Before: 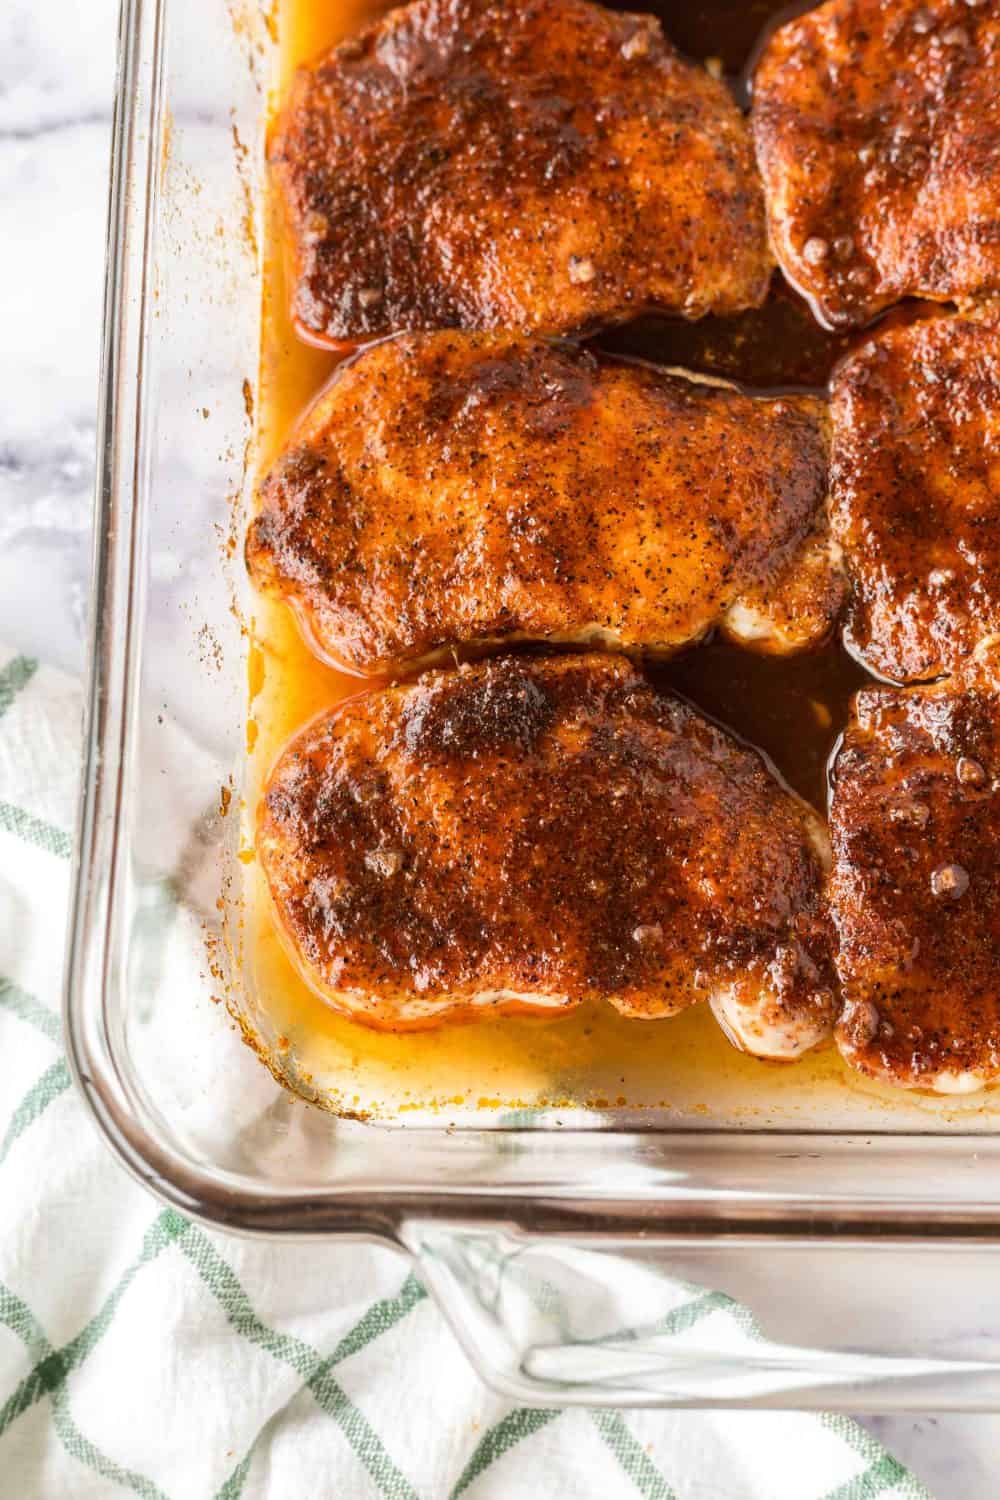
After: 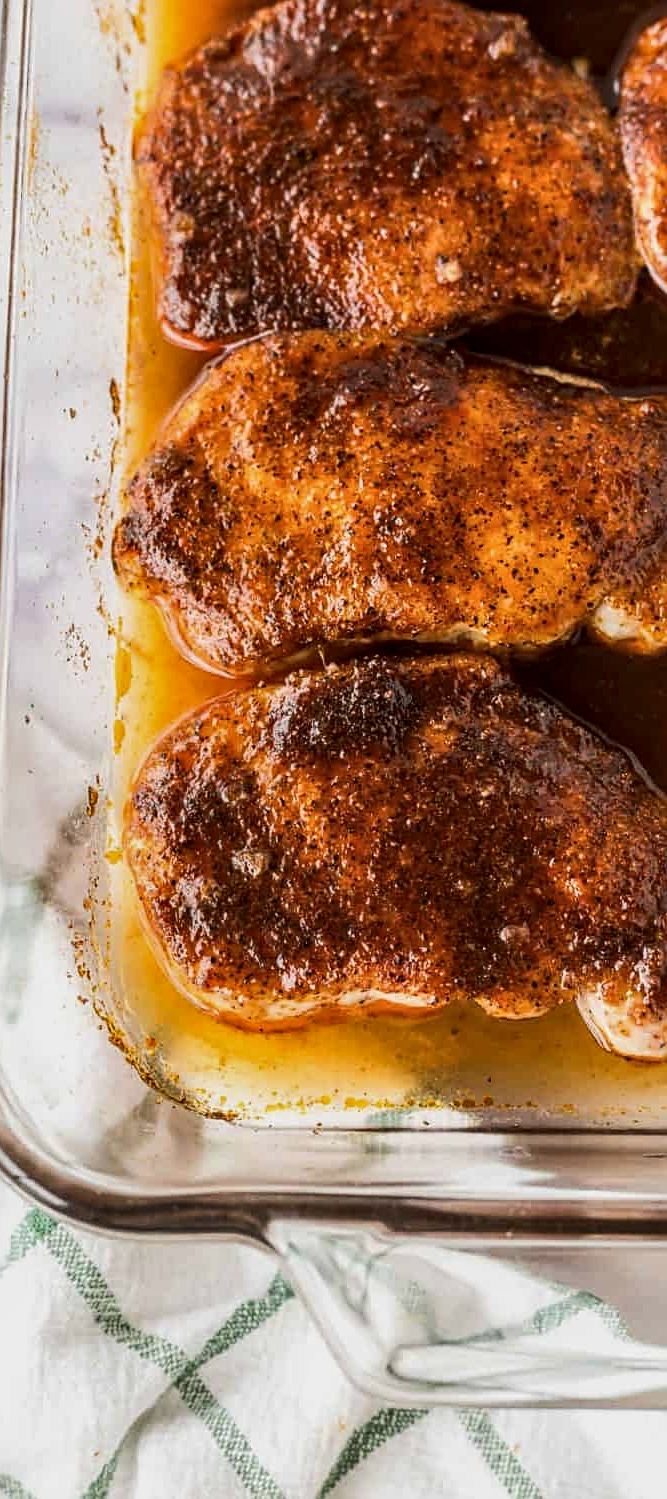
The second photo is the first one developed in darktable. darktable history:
crop and rotate: left 13.327%, right 19.972%
tone curve: curves: ch0 [(0, 0) (0.339, 0.306) (0.687, 0.706) (1, 1)], color space Lab, linked channels, preserve colors none
local contrast: on, module defaults
exposure: exposure -0.325 EV, compensate highlight preservation false
sharpen: on, module defaults
